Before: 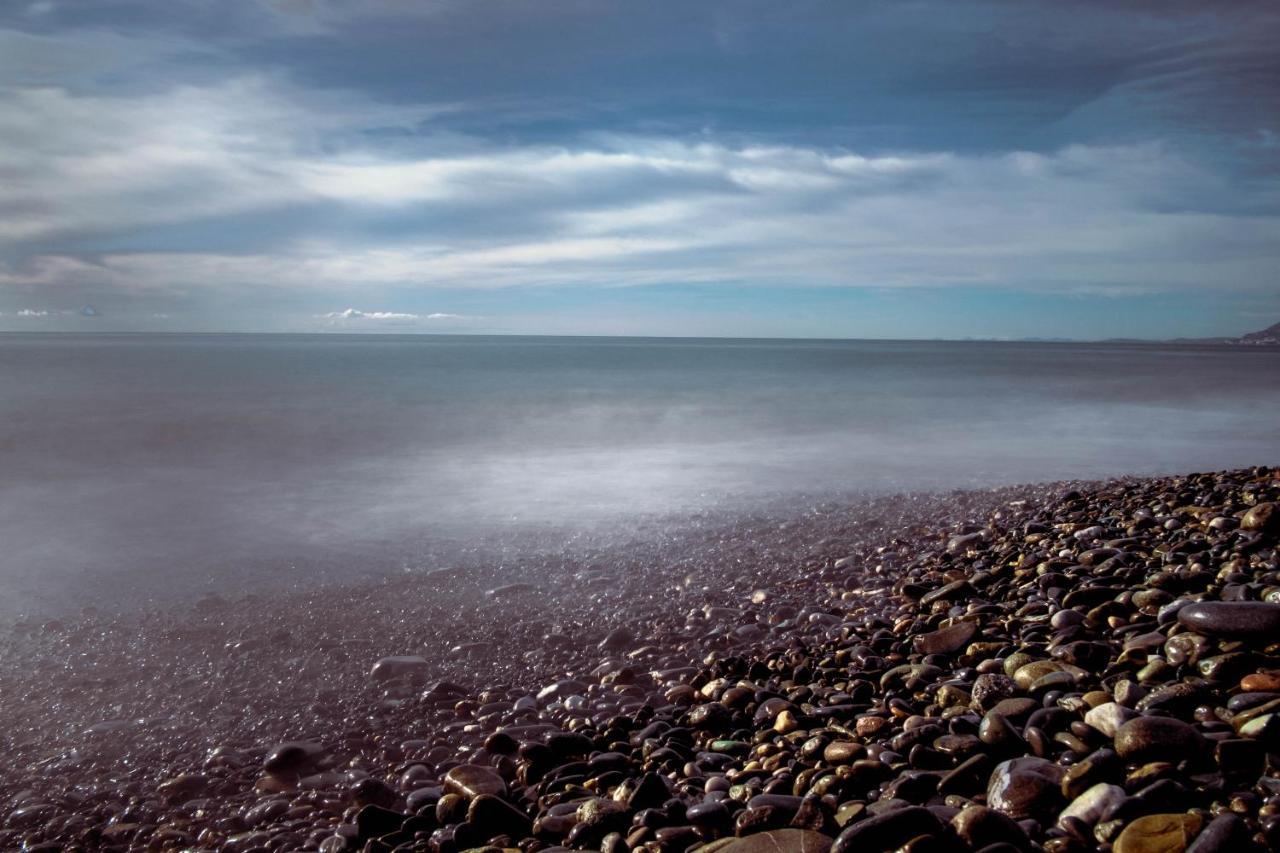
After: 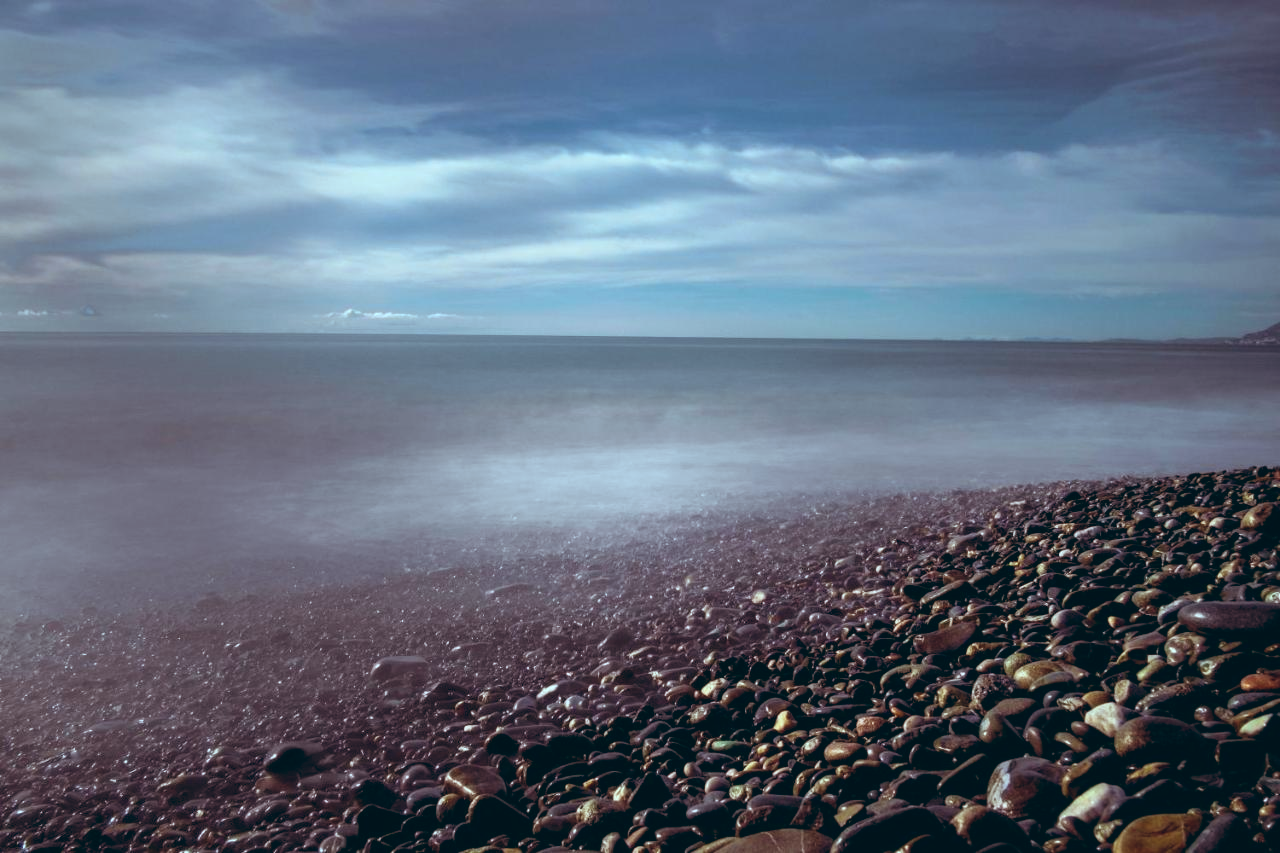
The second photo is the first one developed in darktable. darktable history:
color balance: lift [1.003, 0.993, 1.001, 1.007], gamma [1.018, 1.072, 0.959, 0.928], gain [0.974, 0.873, 1.031, 1.127]
